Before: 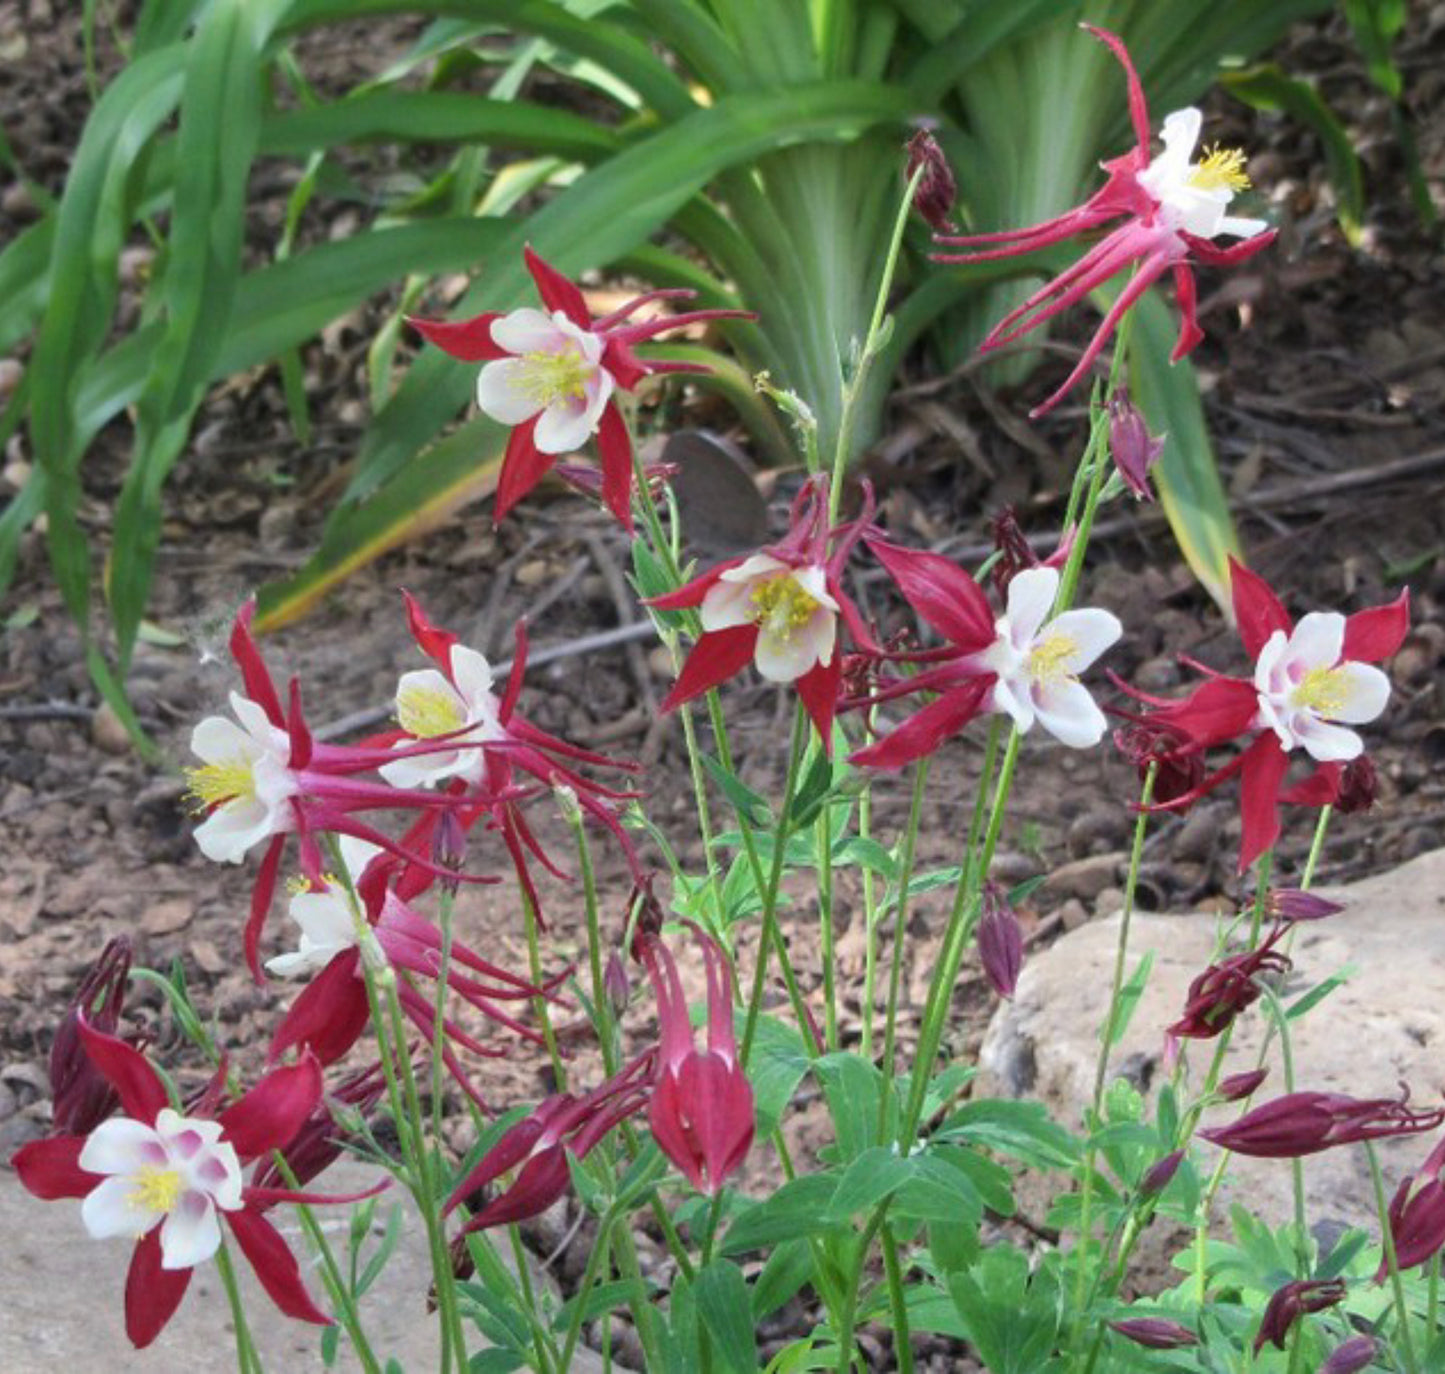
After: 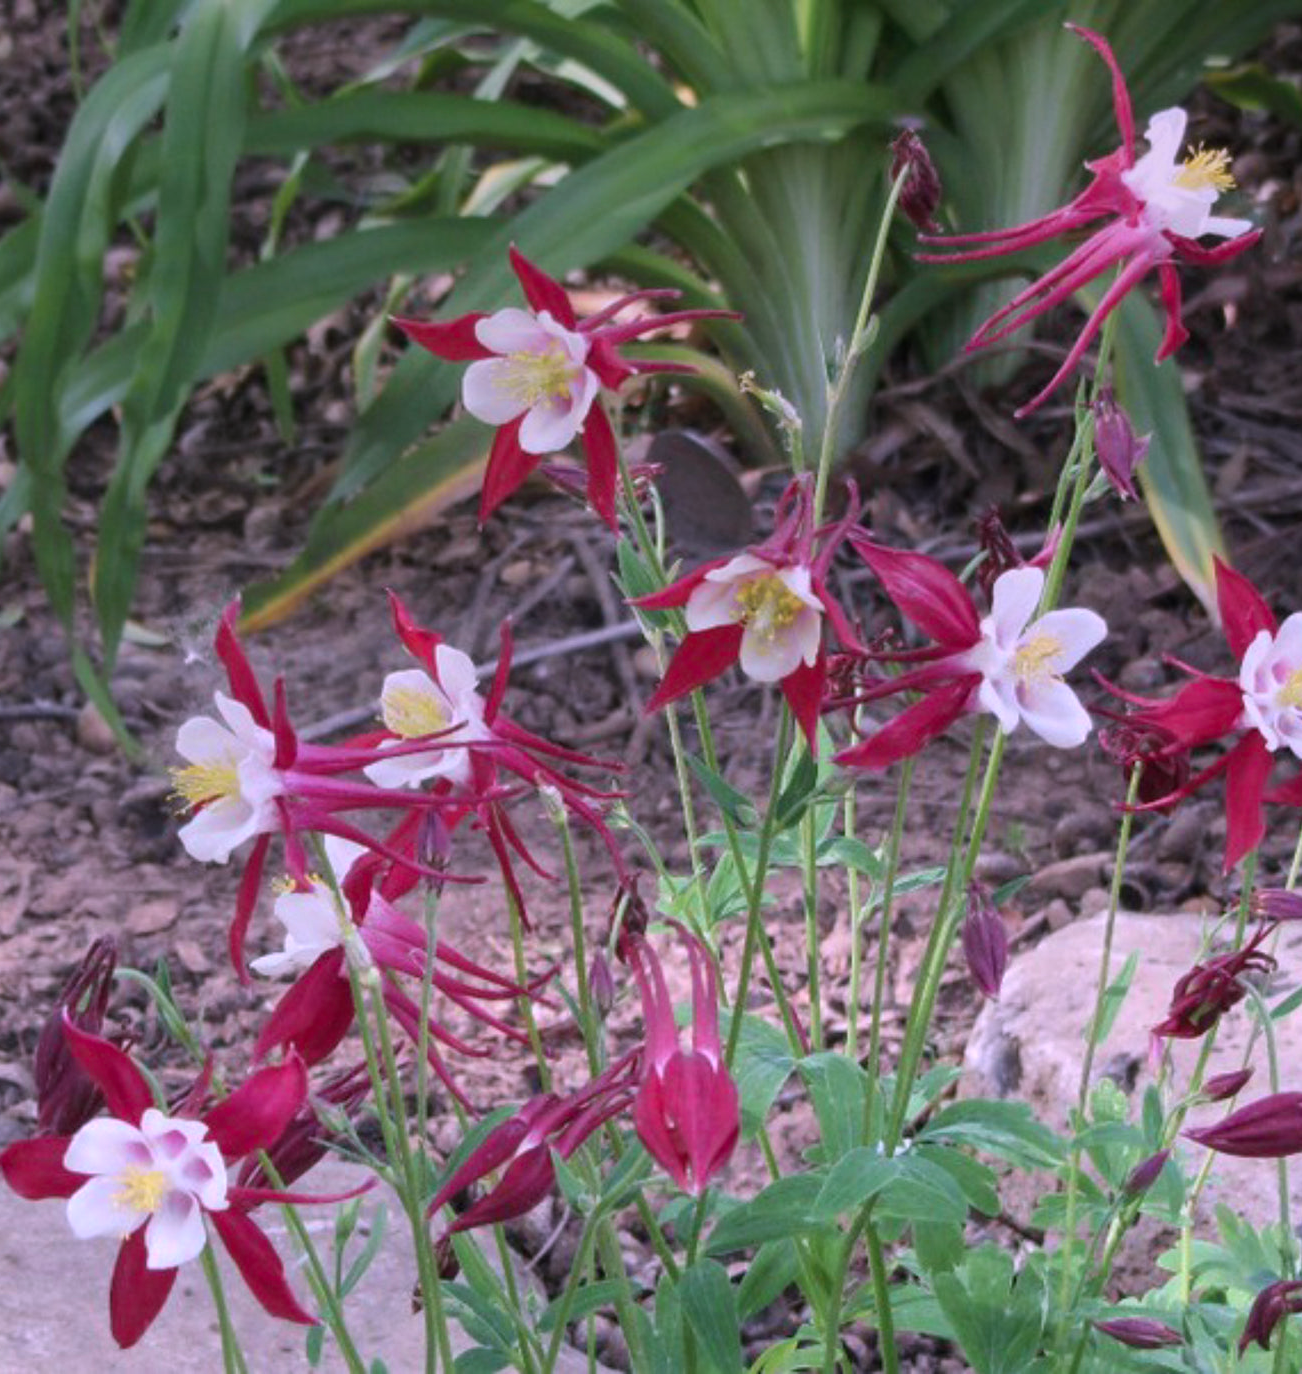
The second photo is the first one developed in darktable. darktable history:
crop and rotate: left 1.088%, right 8.807%
graduated density: on, module defaults
color correction: highlights a* 15.46, highlights b* -20.56
